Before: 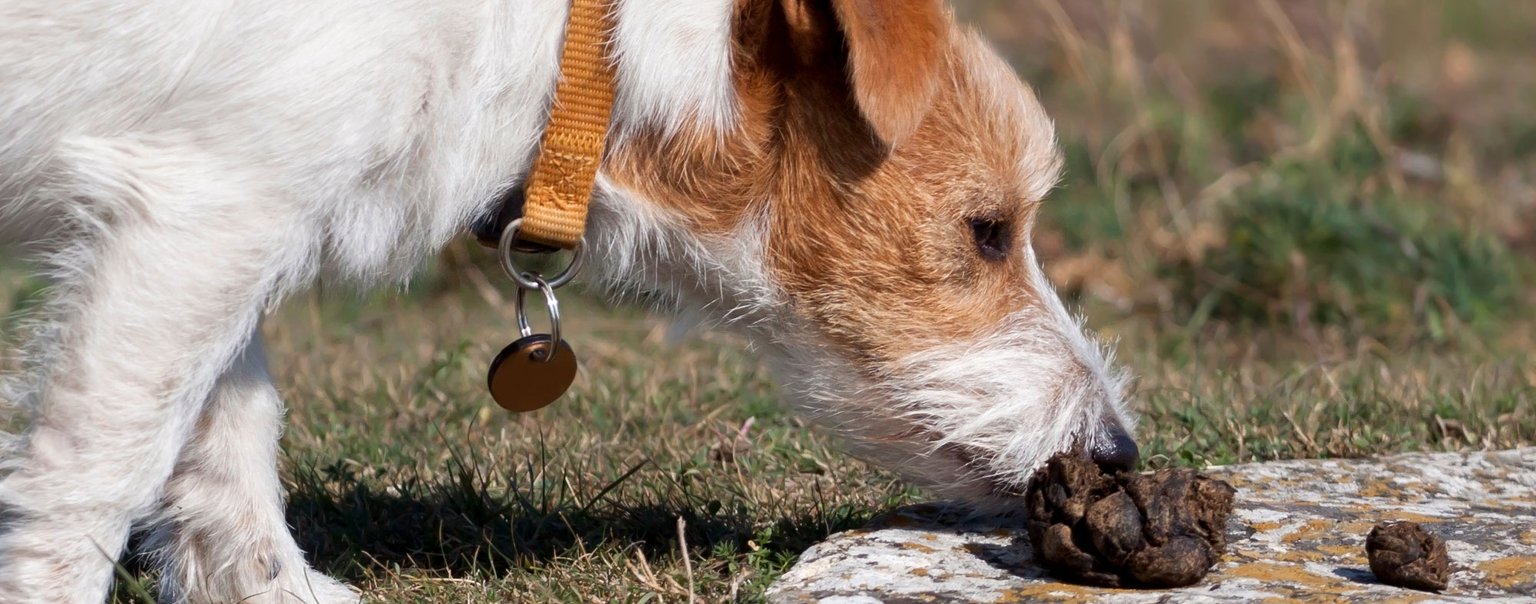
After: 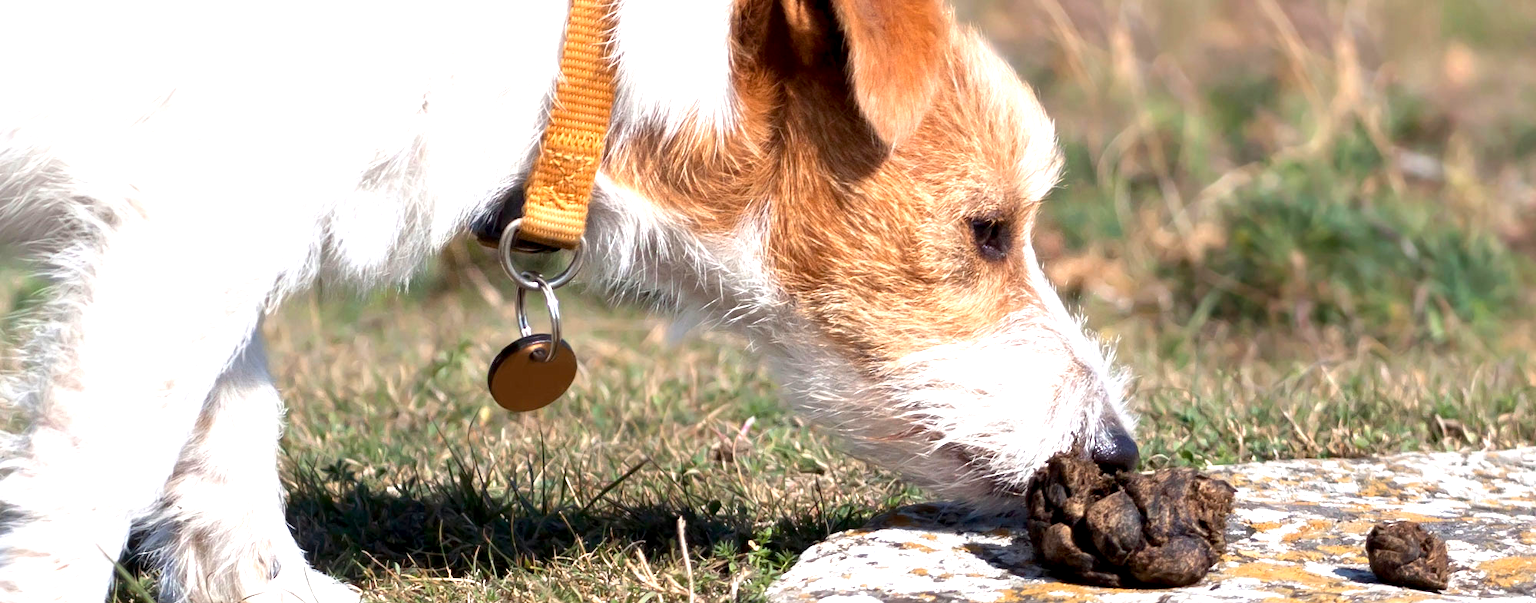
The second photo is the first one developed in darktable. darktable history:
exposure: black level correction 0.001, exposure 1.119 EV, compensate highlight preservation false
